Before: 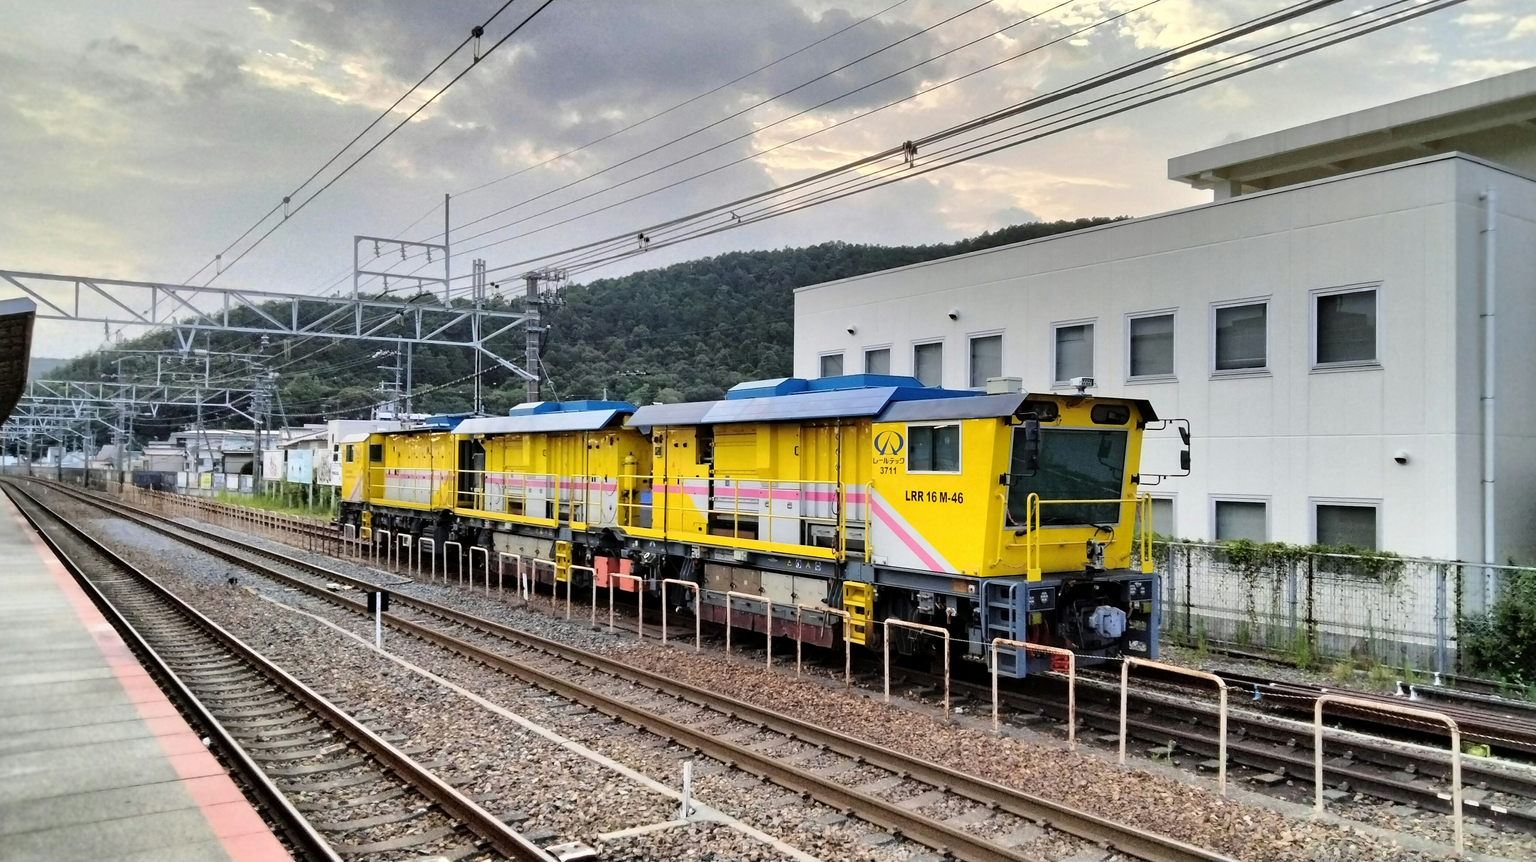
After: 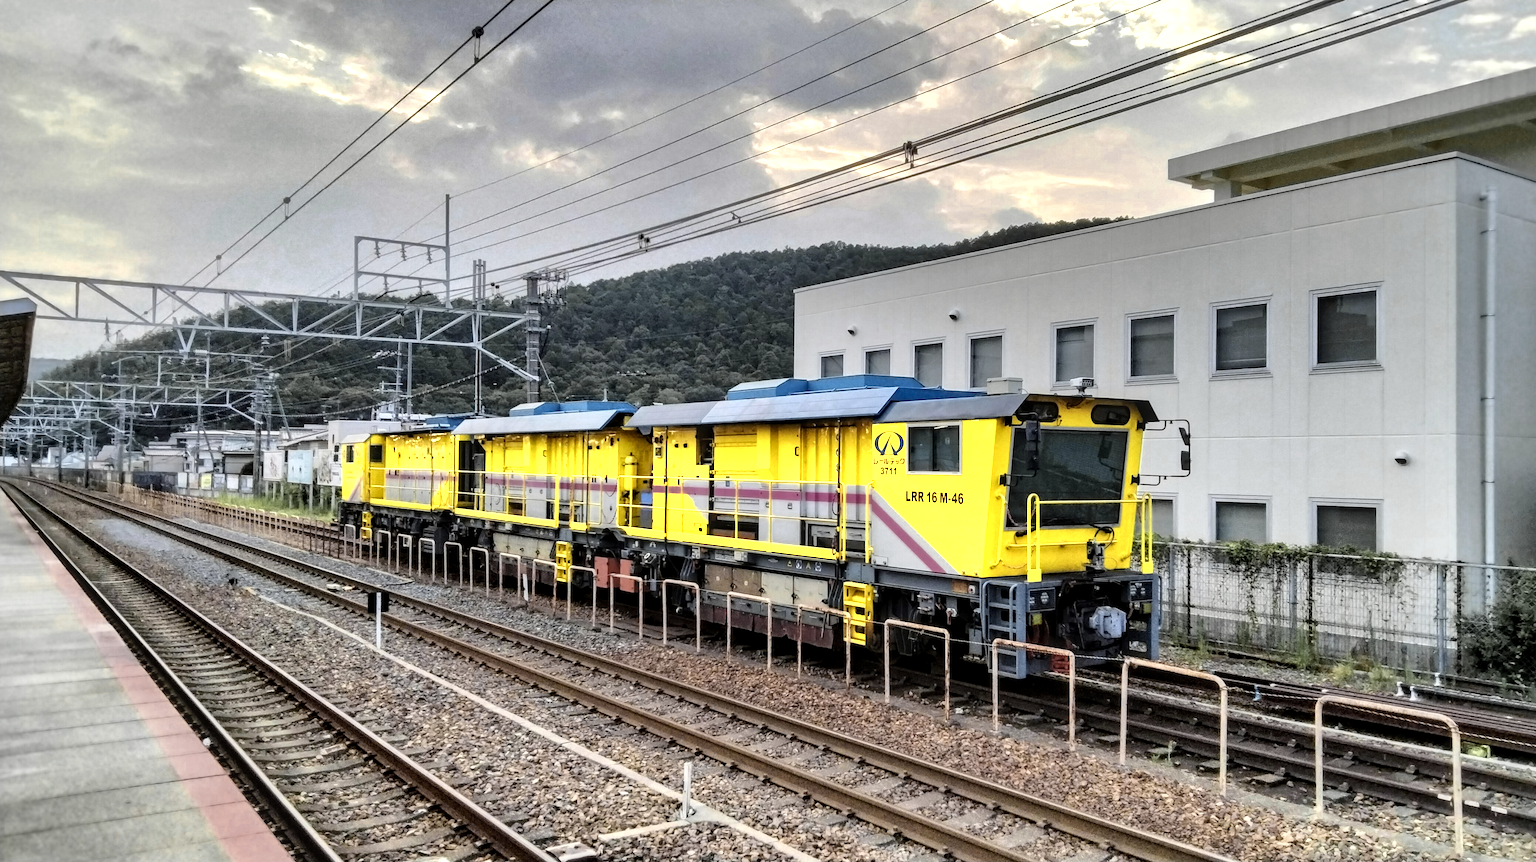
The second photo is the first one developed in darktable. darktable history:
local contrast: on, module defaults
color zones: curves: ch0 [(0.004, 0.306) (0.107, 0.448) (0.252, 0.656) (0.41, 0.398) (0.595, 0.515) (0.768, 0.628)]; ch1 [(0.07, 0.323) (0.151, 0.452) (0.252, 0.608) (0.346, 0.221) (0.463, 0.189) (0.61, 0.368) (0.735, 0.395) (0.921, 0.412)]; ch2 [(0, 0.476) (0.132, 0.512) (0.243, 0.512) (0.397, 0.48) (0.522, 0.376) (0.634, 0.536) (0.761, 0.46)]
